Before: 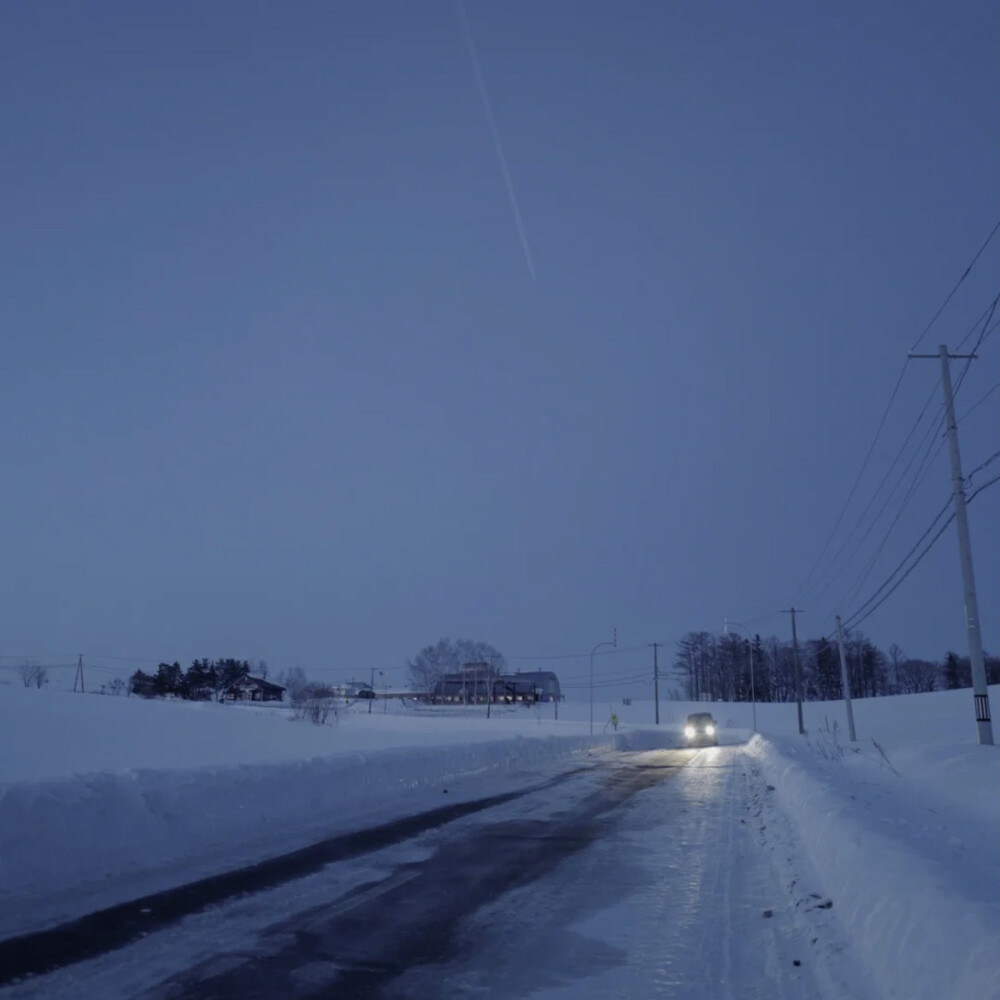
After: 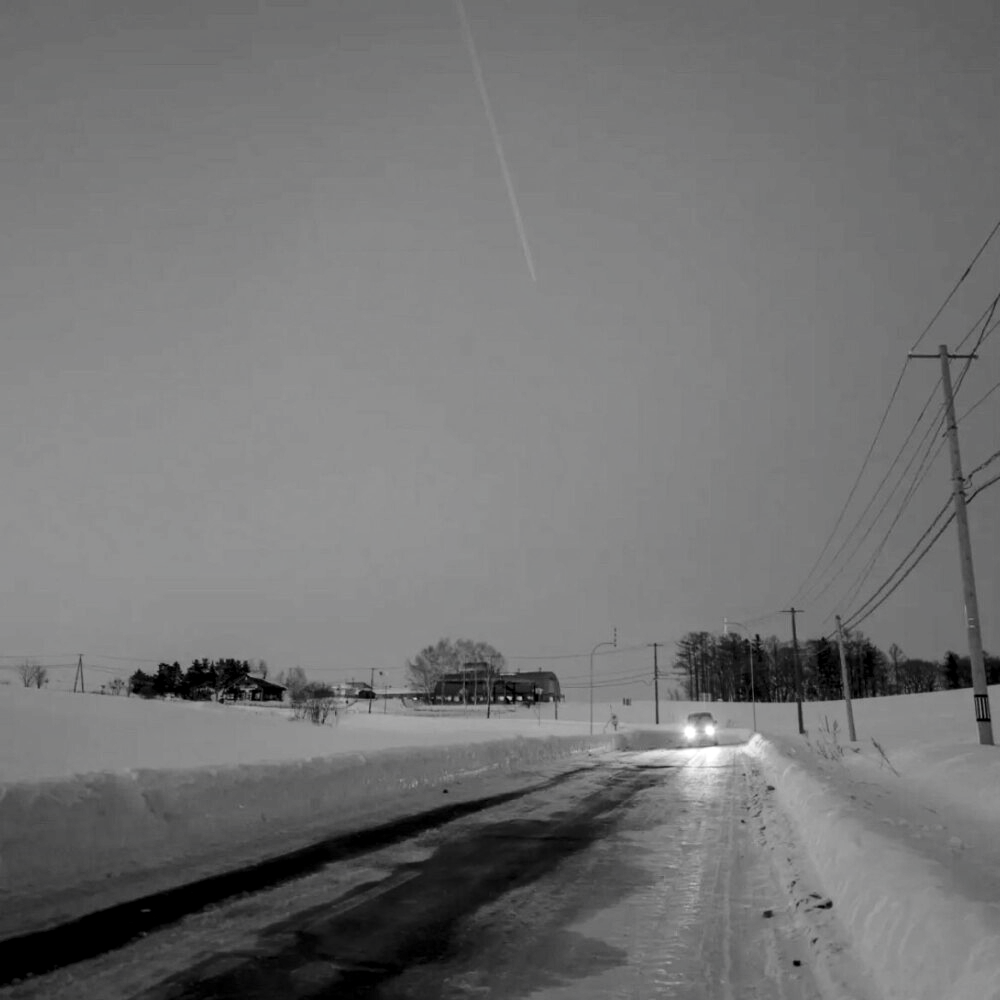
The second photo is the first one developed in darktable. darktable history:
local contrast: shadows 95%, midtone range 0.496
base curve: curves: ch0 [(0, 0) (0.028, 0.03) (0.121, 0.232) (0.46, 0.748) (0.859, 0.968) (1, 1)], preserve colors none
contrast brightness saturation: saturation -0.996
exposure: black level correction 0.002, exposure -0.199 EV, compensate exposure bias true, compensate highlight preservation false
